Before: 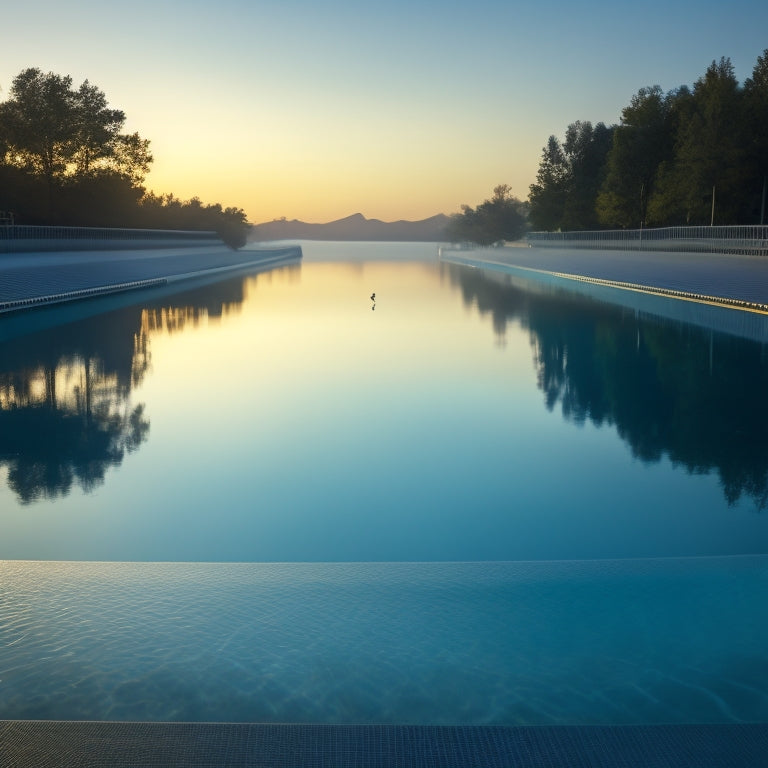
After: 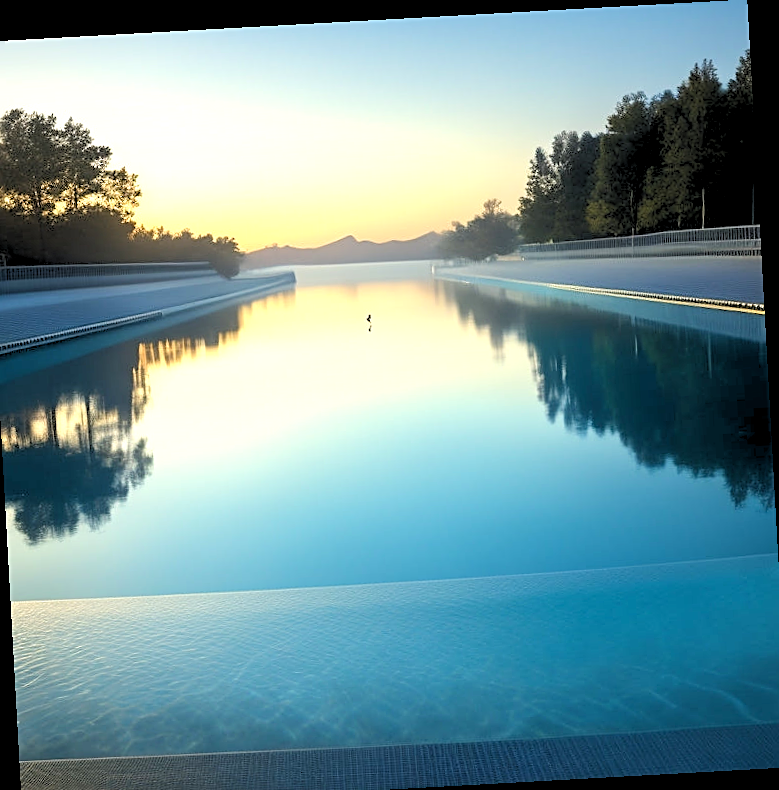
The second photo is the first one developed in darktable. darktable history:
crop and rotate: left 2.536%, right 1.107%, bottom 2.246%
exposure: exposure 0.6 EV, compensate highlight preservation false
rgb levels: preserve colors sum RGB, levels [[0.038, 0.433, 0.934], [0, 0.5, 1], [0, 0.5, 1]]
sharpen: on, module defaults
tone equalizer: -8 EV -0.417 EV, -7 EV -0.389 EV, -6 EV -0.333 EV, -5 EV -0.222 EV, -3 EV 0.222 EV, -2 EV 0.333 EV, -1 EV 0.389 EV, +0 EV 0.417 EV, edges refinement/feathering 500, mask exposure compensation -1.57 EV, preserve details no
rotate and perspective: rotation -3.18°, automatic cropping off
